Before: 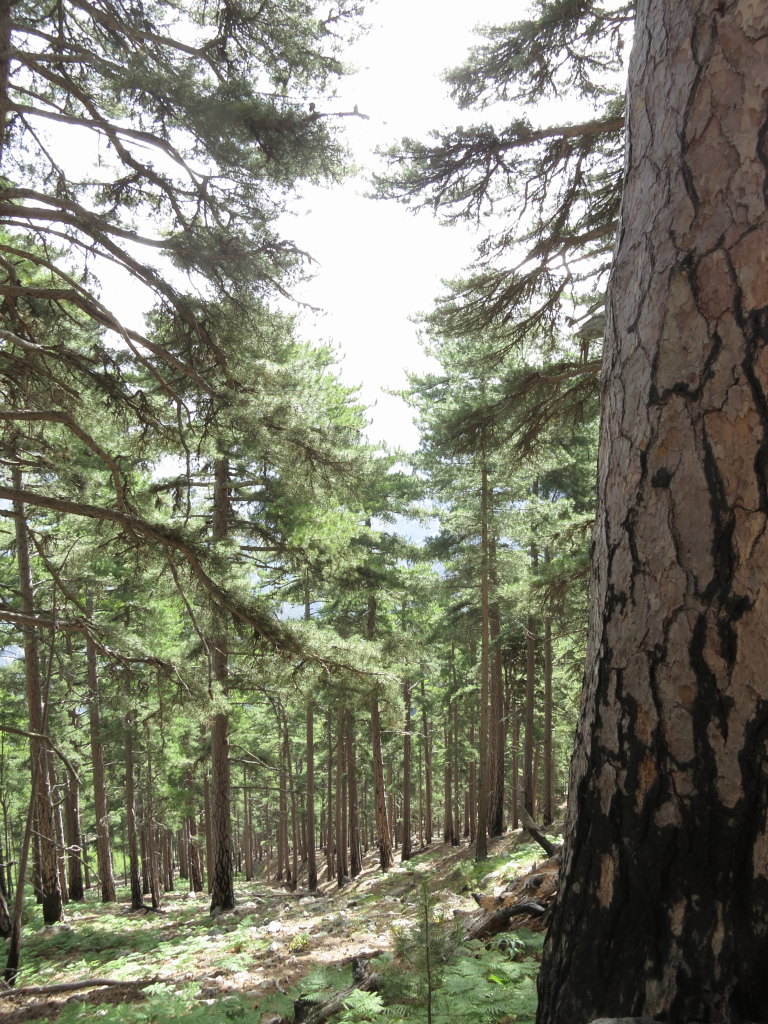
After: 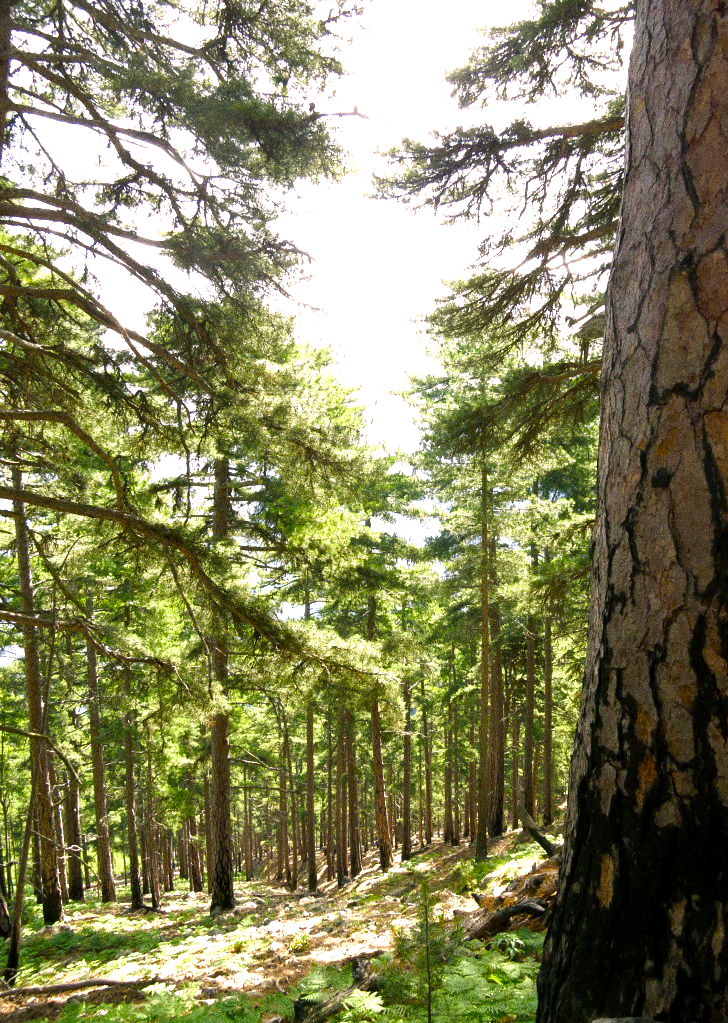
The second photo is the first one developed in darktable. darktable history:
grain: coarseness 0.09 ISO, strength 40%
crop and rotate: right 5.167%
color balance rgb: shadows lift › chroma 2%, shadows lift › hue 185.64°, power › luminance 1.48%, highlights gain › chroma 3%, highlights gain › hue 54.51°, global offset › luminance -0.4%, perceptual saturation grading › highlights -18.47%, perceptual saturation grading › mid-tones 6.62%, perceptual saturation grading › shadows 28.22%, perceptual brilliance grading › highlights 15.68%, perceptual brilliance grading › shadows -14.29%, global vibrance 25.96%, contrast 6.45%
velvia: strength 32%, mid-tones bias 0.2
